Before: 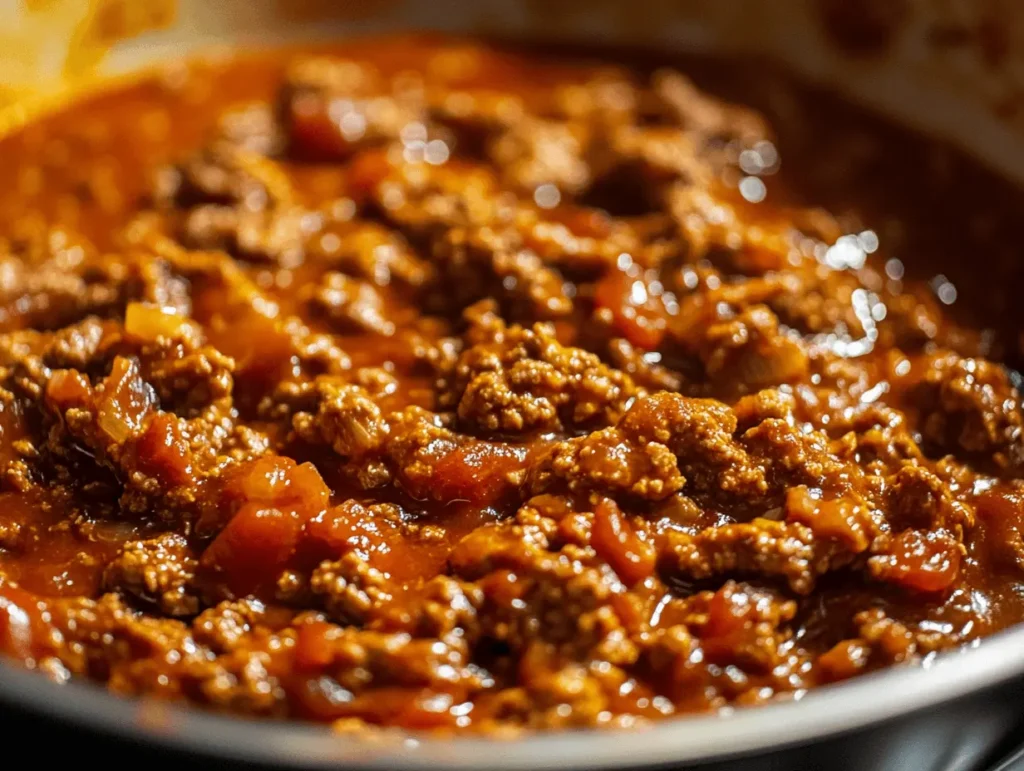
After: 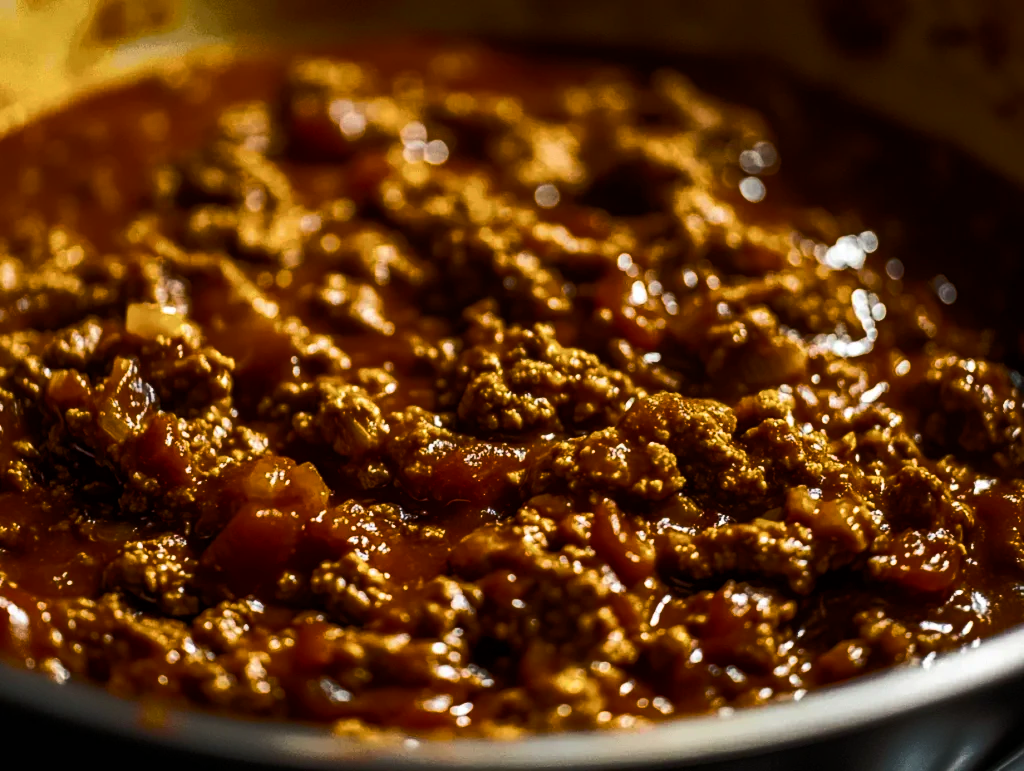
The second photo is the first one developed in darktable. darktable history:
color balance rgb: linear chroma grading › shadows -39.472%, linear chroma grading › highlights 40.019%, linear chroma grading › global chroma 44.619%, linear chroma grading › mid-tones -29.618%, perceptual saturation grading › global saturation -0.127%, perceptual saturation grading › highlights -29.411%, perceptual saturation grading › mid-tones 29.04%, perceptual saturation grading › shadows 60.334%, perceptual brilliance grading › highlights 2.277%, perceptual brilliance grading › mid-tones -49.697%, perceptual brilliance grading › shadows -50.046%
